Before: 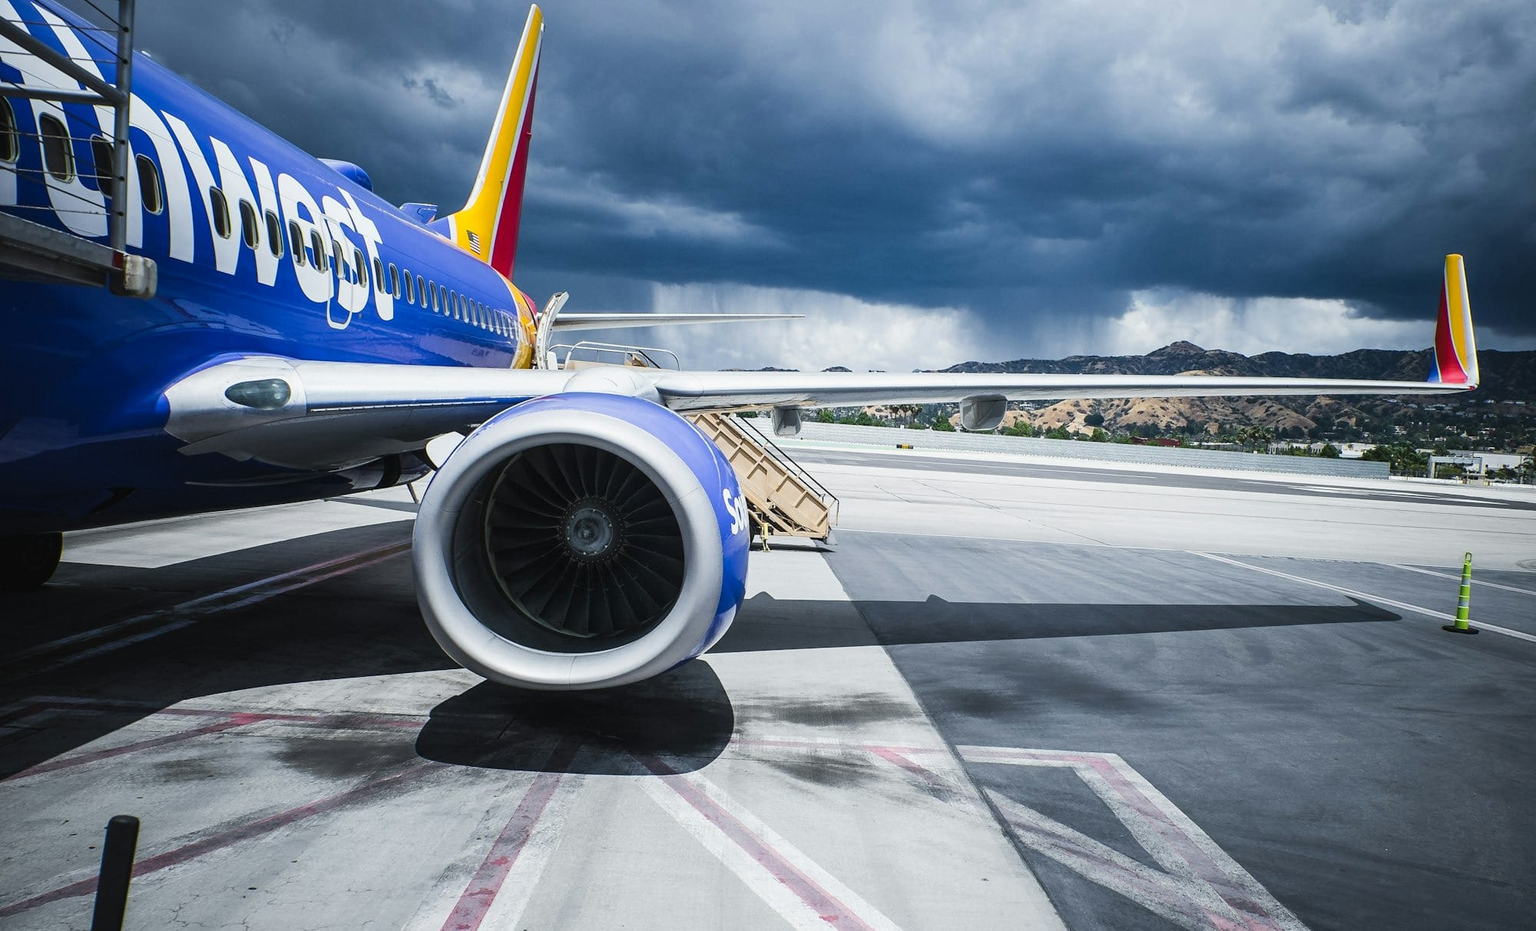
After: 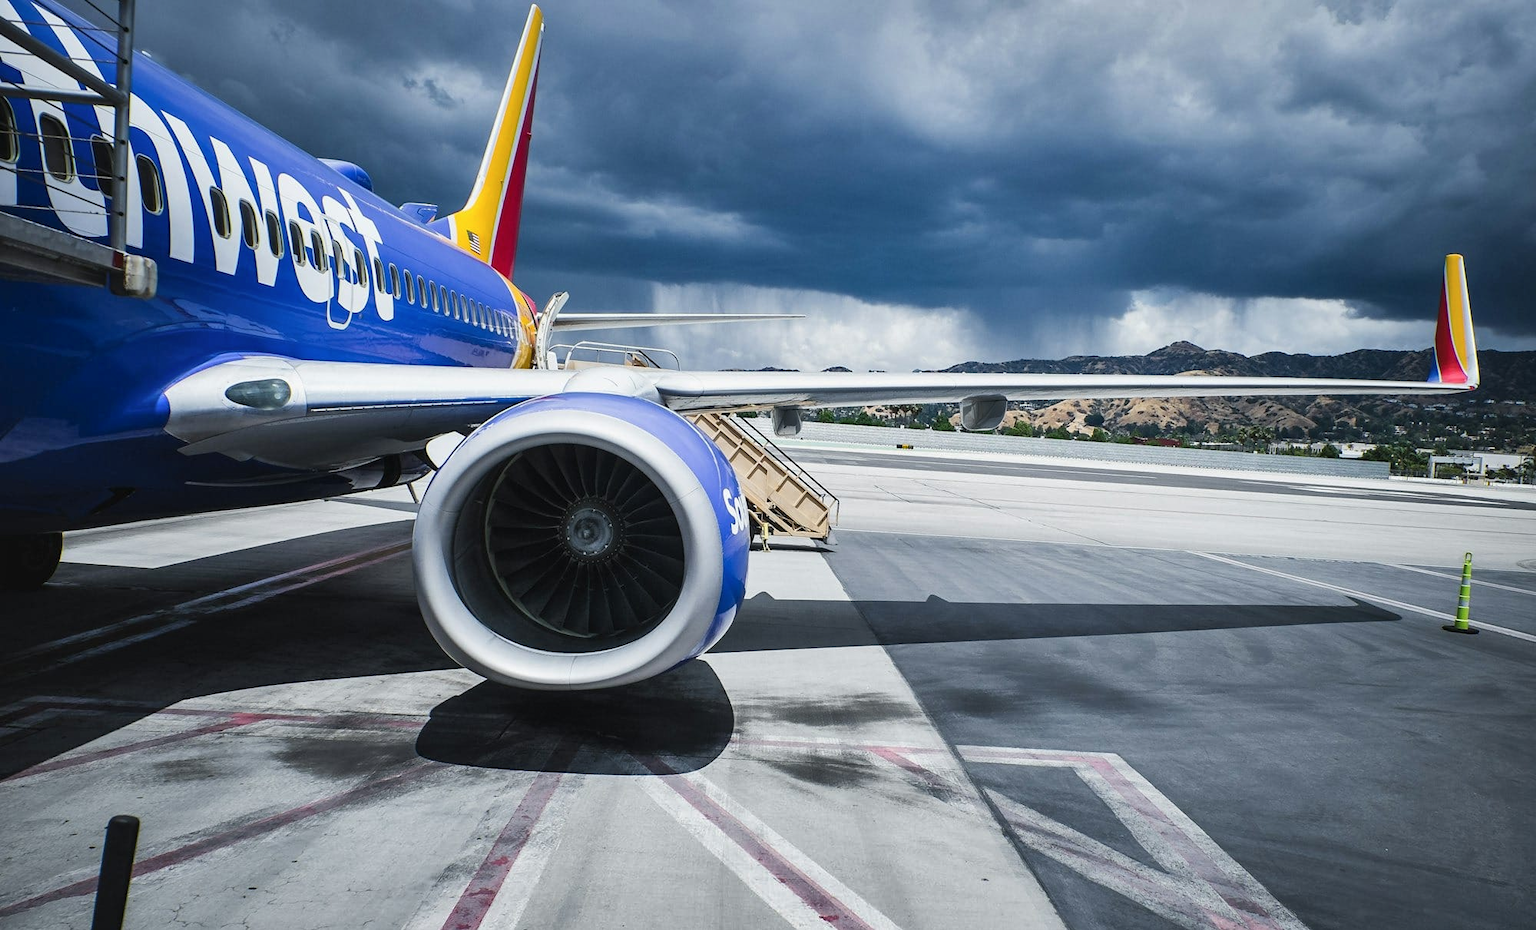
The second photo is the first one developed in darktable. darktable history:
shadows and highlights: radius 108.52, shadows 44.07, highlights -67.8, low approximation 0.01, soften with gaussian
color balance: output saturation 98.5%
